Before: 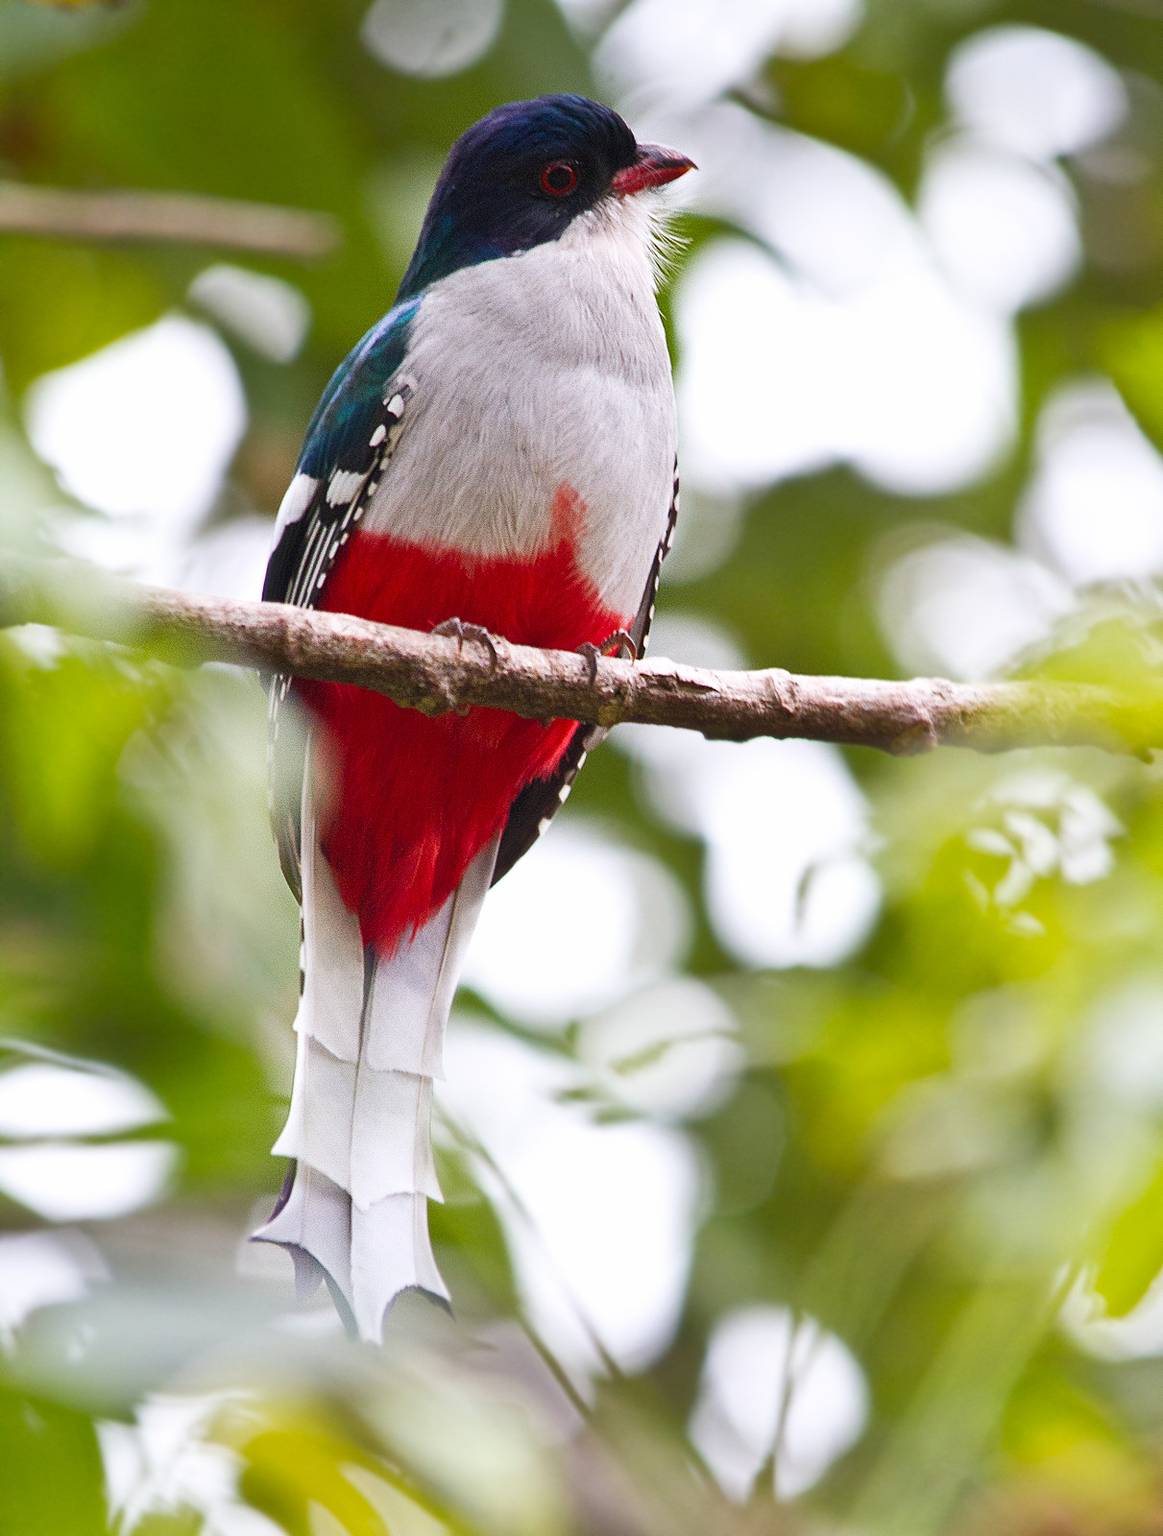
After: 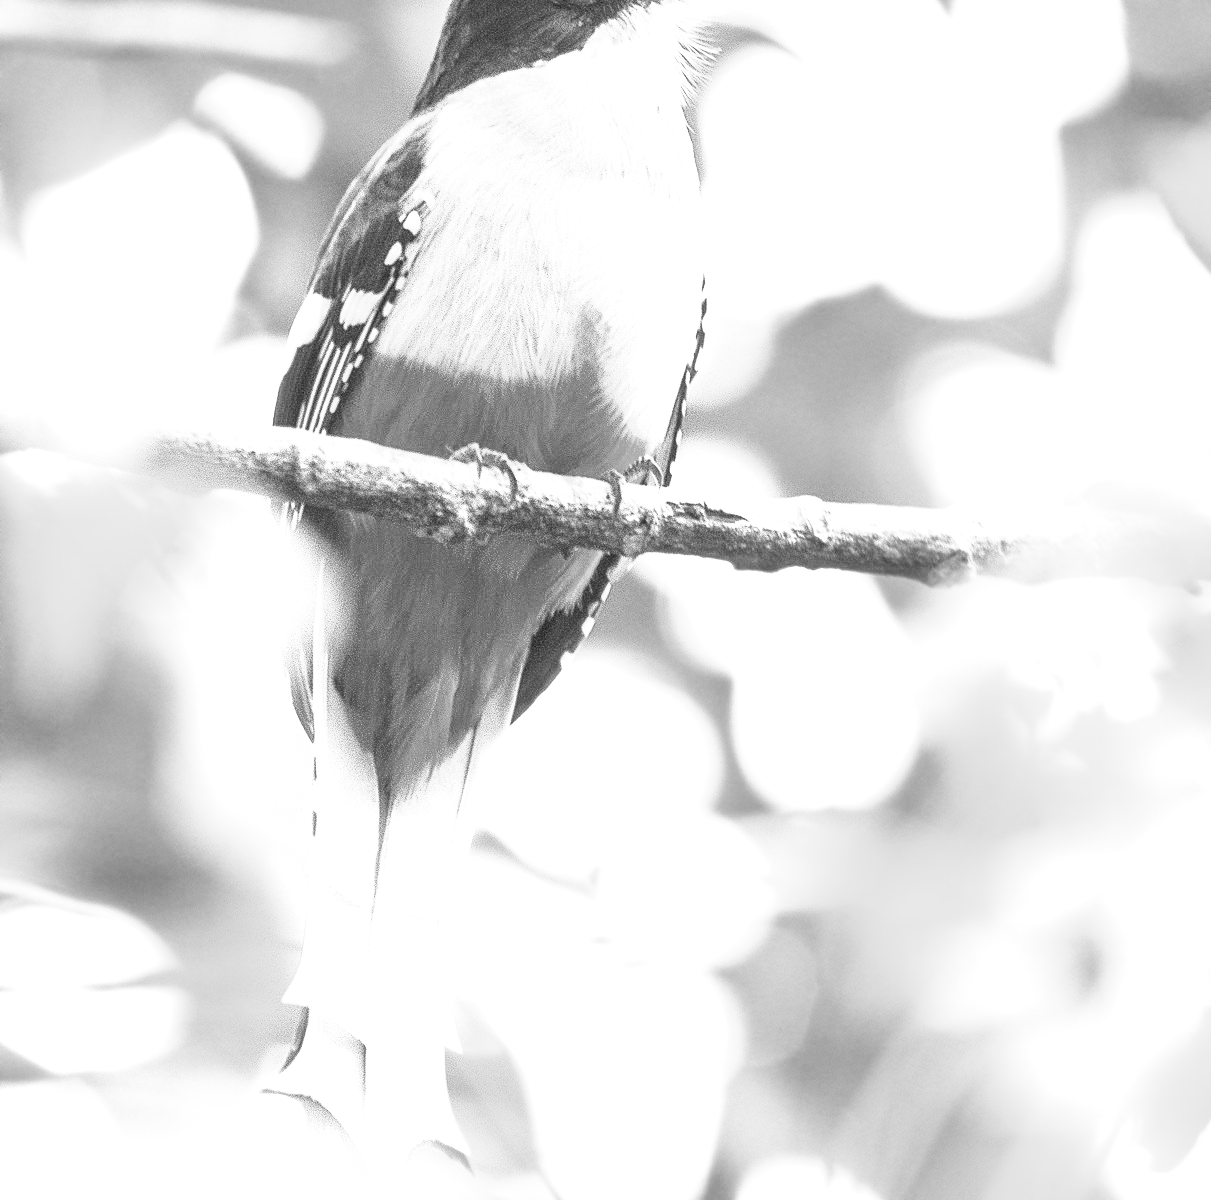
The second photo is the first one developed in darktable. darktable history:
color contrast: green-magenta contrast 0.8, blue-yellow contrast 1.1, unbound 0
contrast brightness saturation: contrast 0.2, brightness 0.2, saturation 0.8
base curve: curves: ch0 [(0, 0) (0.688, 0.865) (1, 1)], preserve colors none
crop and rotate: top 12.5%, bottom 12.5%
monochrome: on, module defaults
white balance: red 0.967, blue 1.119, emerald 0.756
local contrast: highlights 0%, shadows 0%, detail 133%
exposure: black level correction 0, exposure 1.3 EV, compensate exposure bias true, compensate highlight preservation false
